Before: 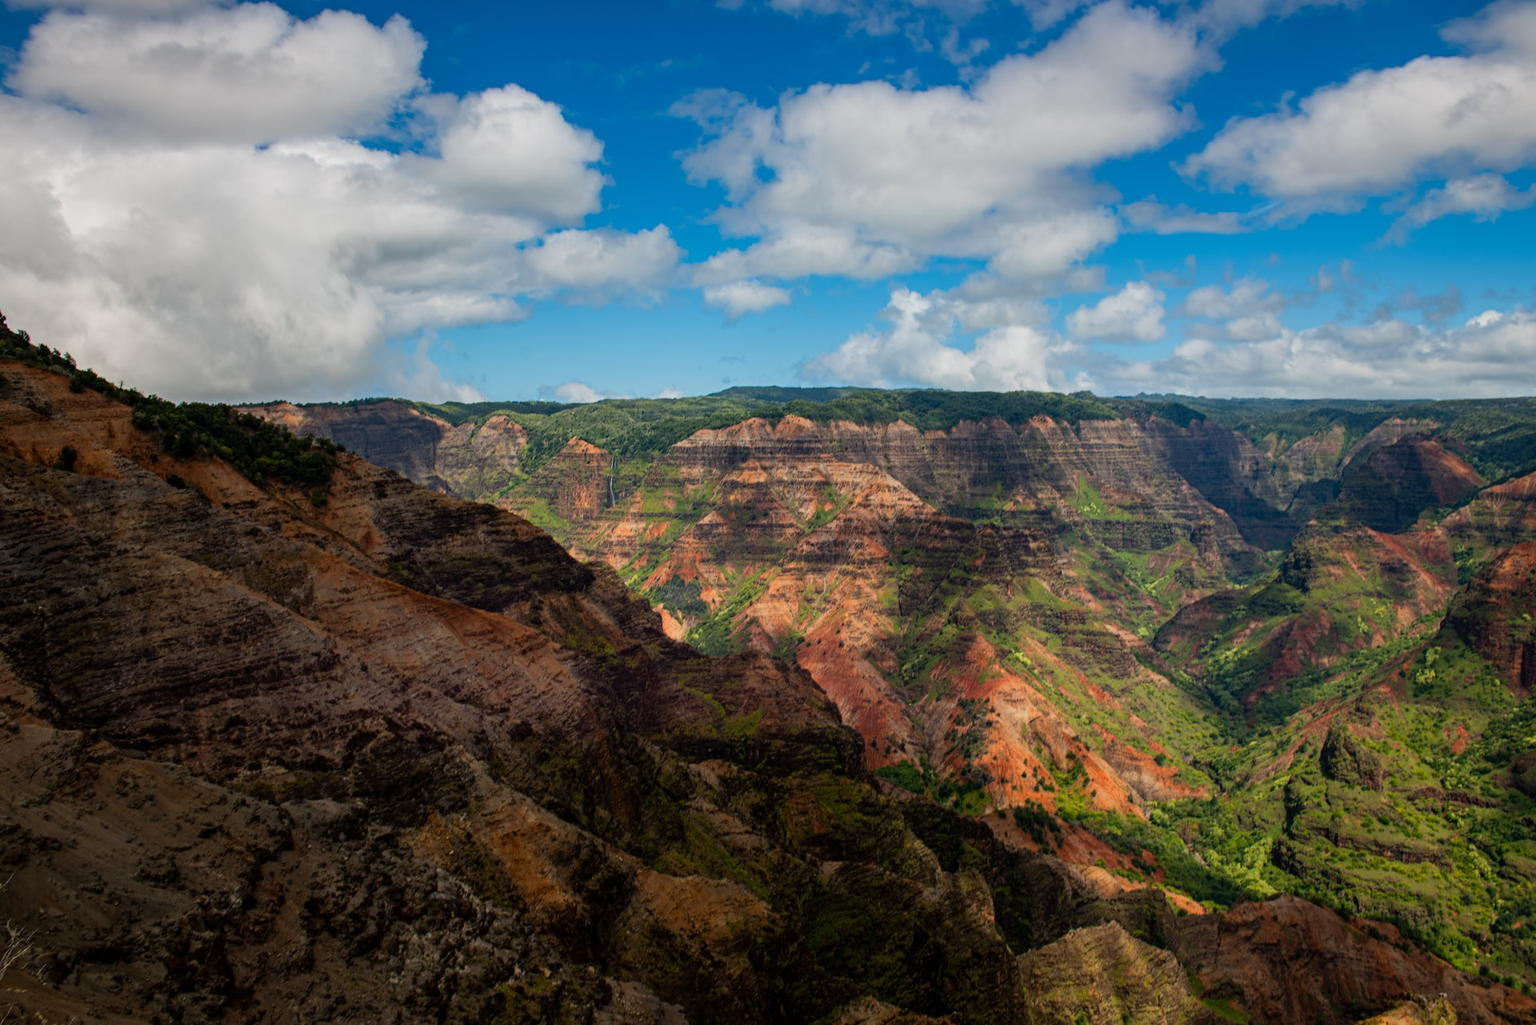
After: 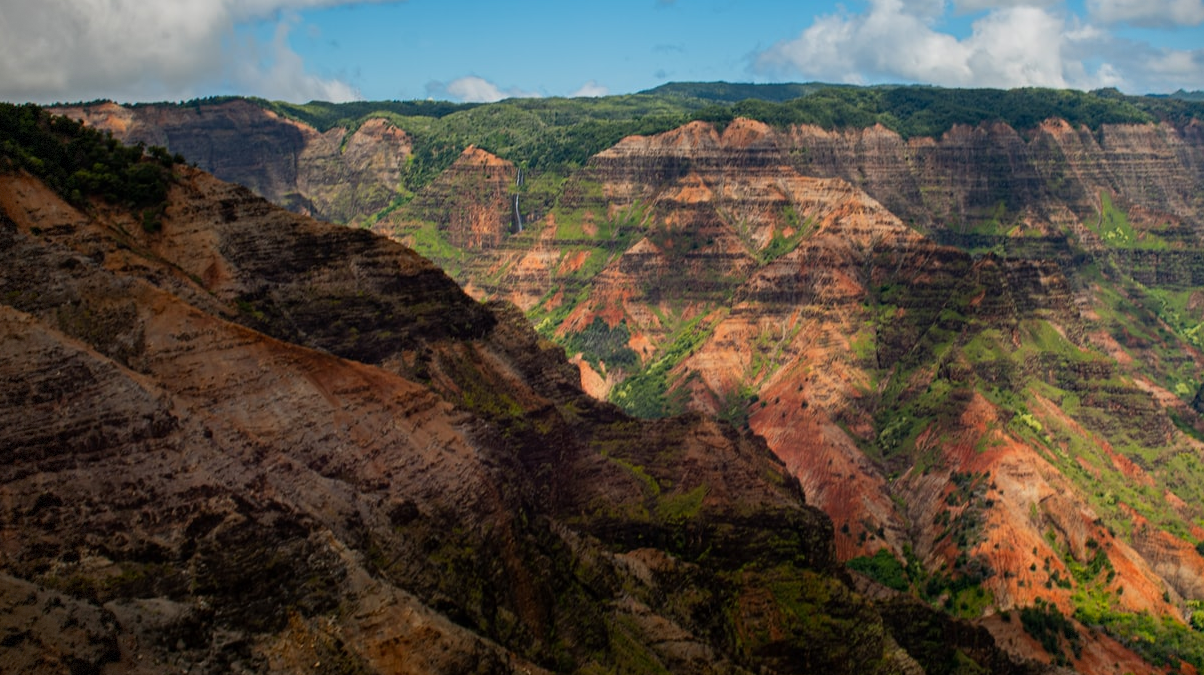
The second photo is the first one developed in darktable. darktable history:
vignetting: fall-off start 91.34%, saturation 0.37, dithering 8-bit output
crop: left 12.877%, top 31.321%, right 24.414%, bottom 15.704%
